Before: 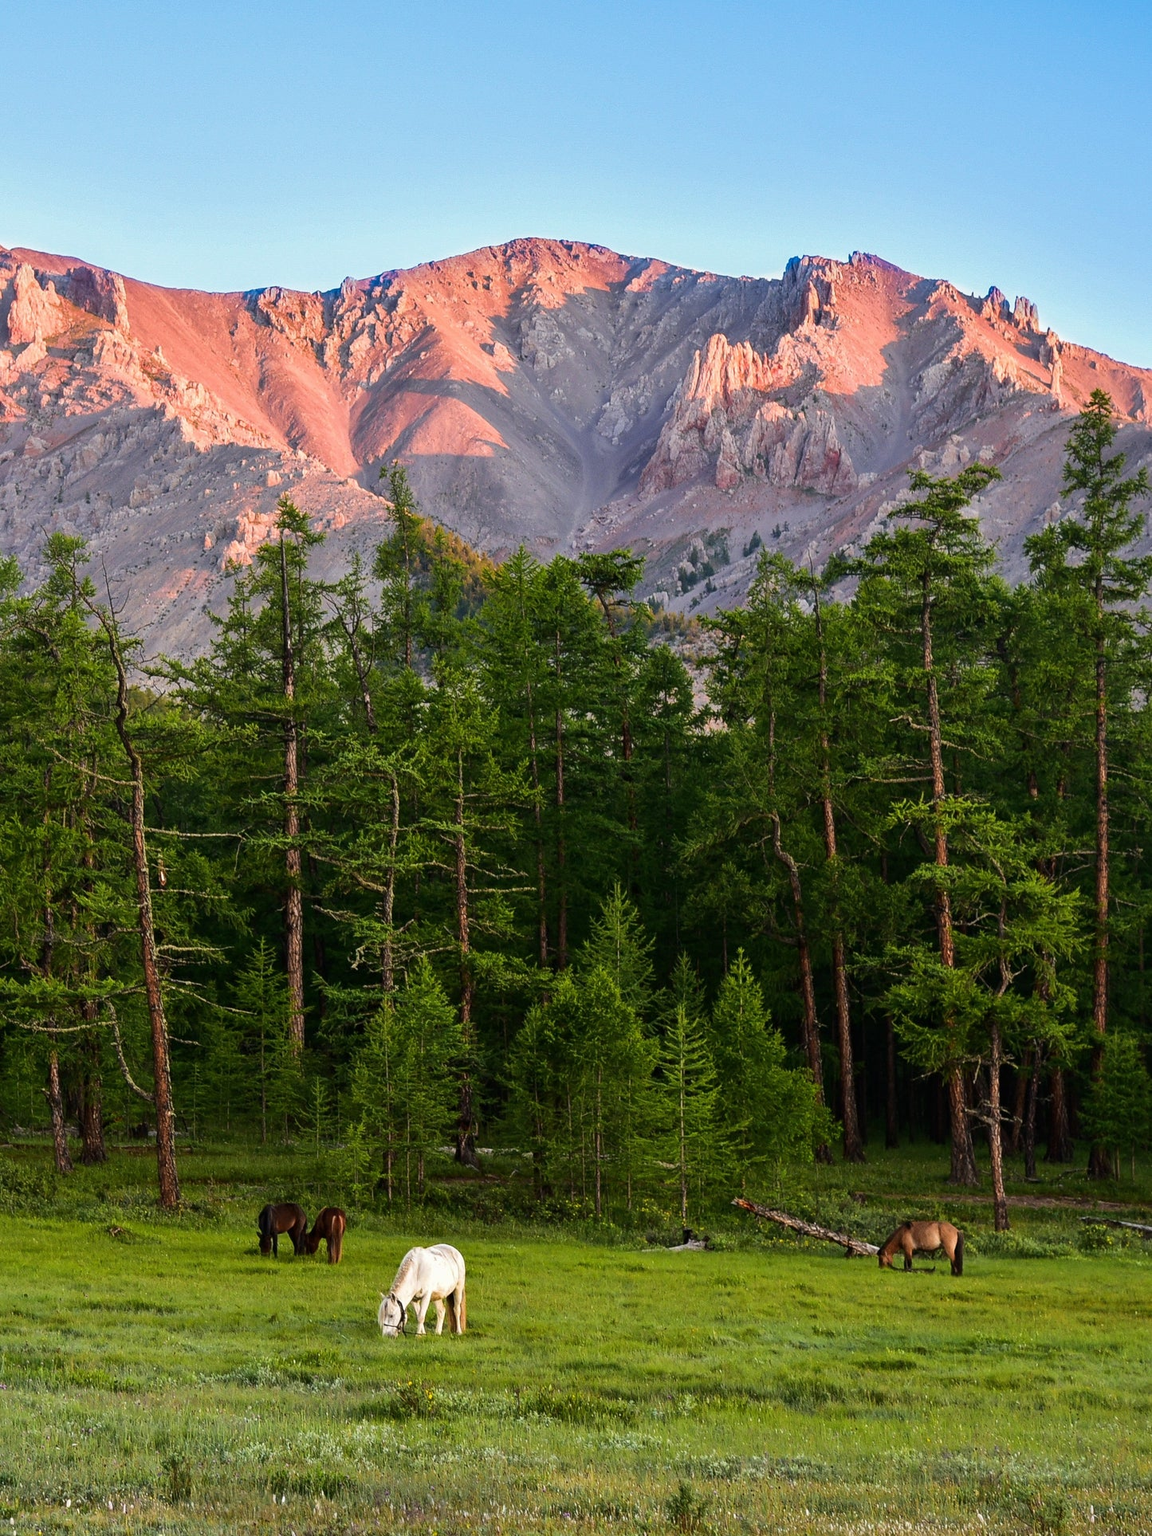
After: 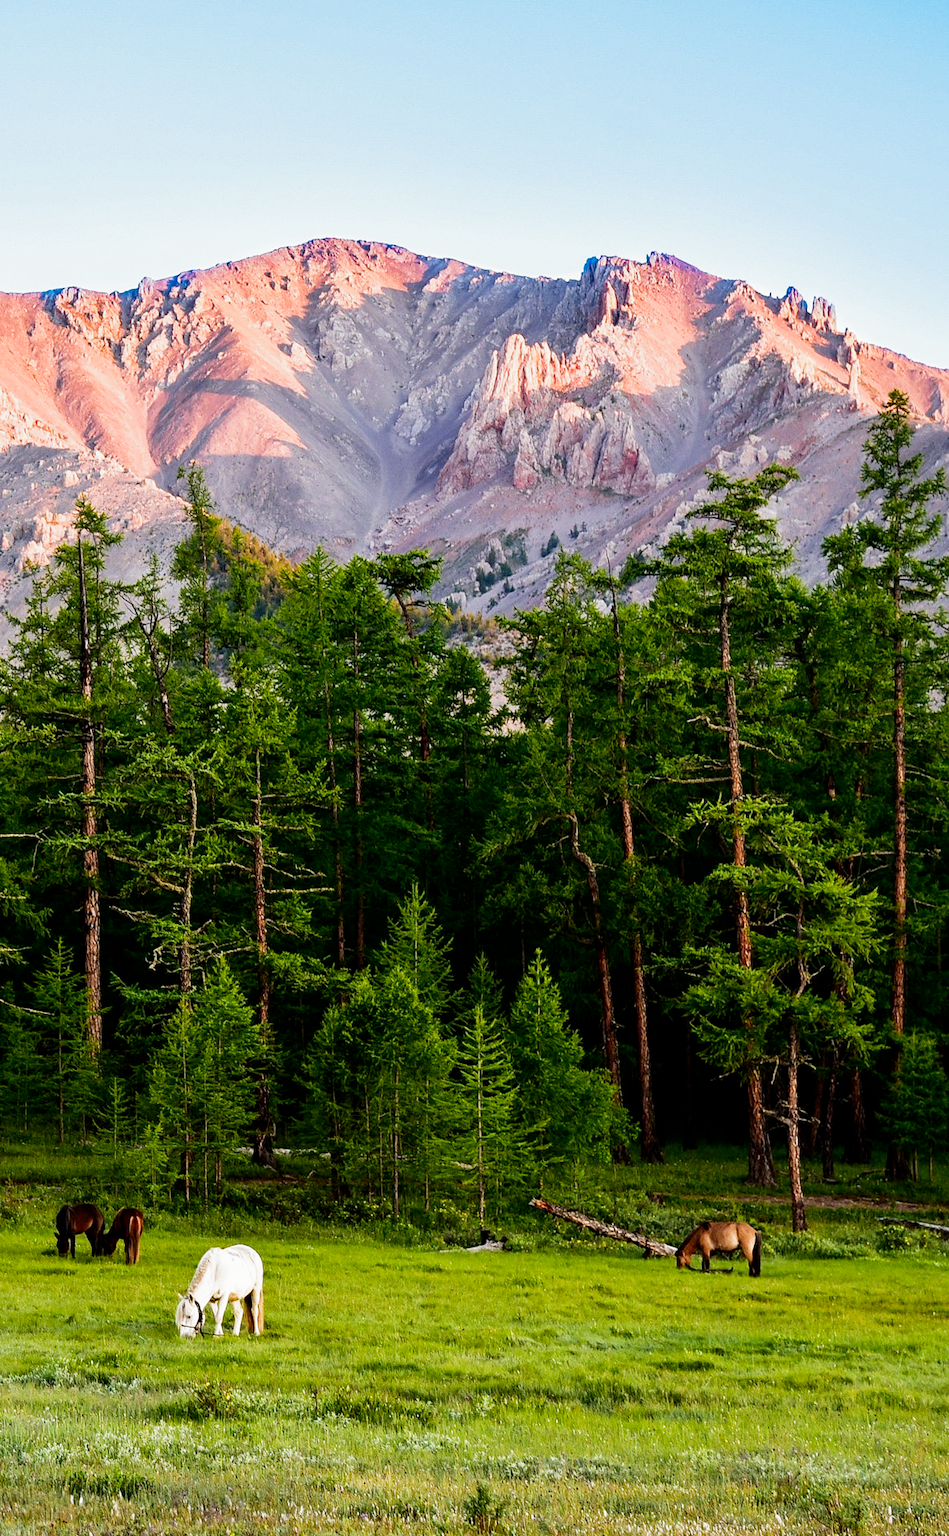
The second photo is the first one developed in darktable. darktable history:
crop: left 17.582%, bottom 0.031%
filmic rgb: middle gray luminance 12.74%, black relative exposure -10.13 EV, white relative exposure 3.47 EV, threshold 6 EV, target black luminance 0%, hardness 5.74, latitude 44.69%, contrast 1.221, highlights saturation mix 5%, shadows ↔ highlights balance 26.78%, add noise in highlights 0, preserve chrominance no, color science v3 (2019), use custom middle-gray values true, iterations of high-quality reconstruction 0, contrast in highlights soft, enable highlight reconstruction true
